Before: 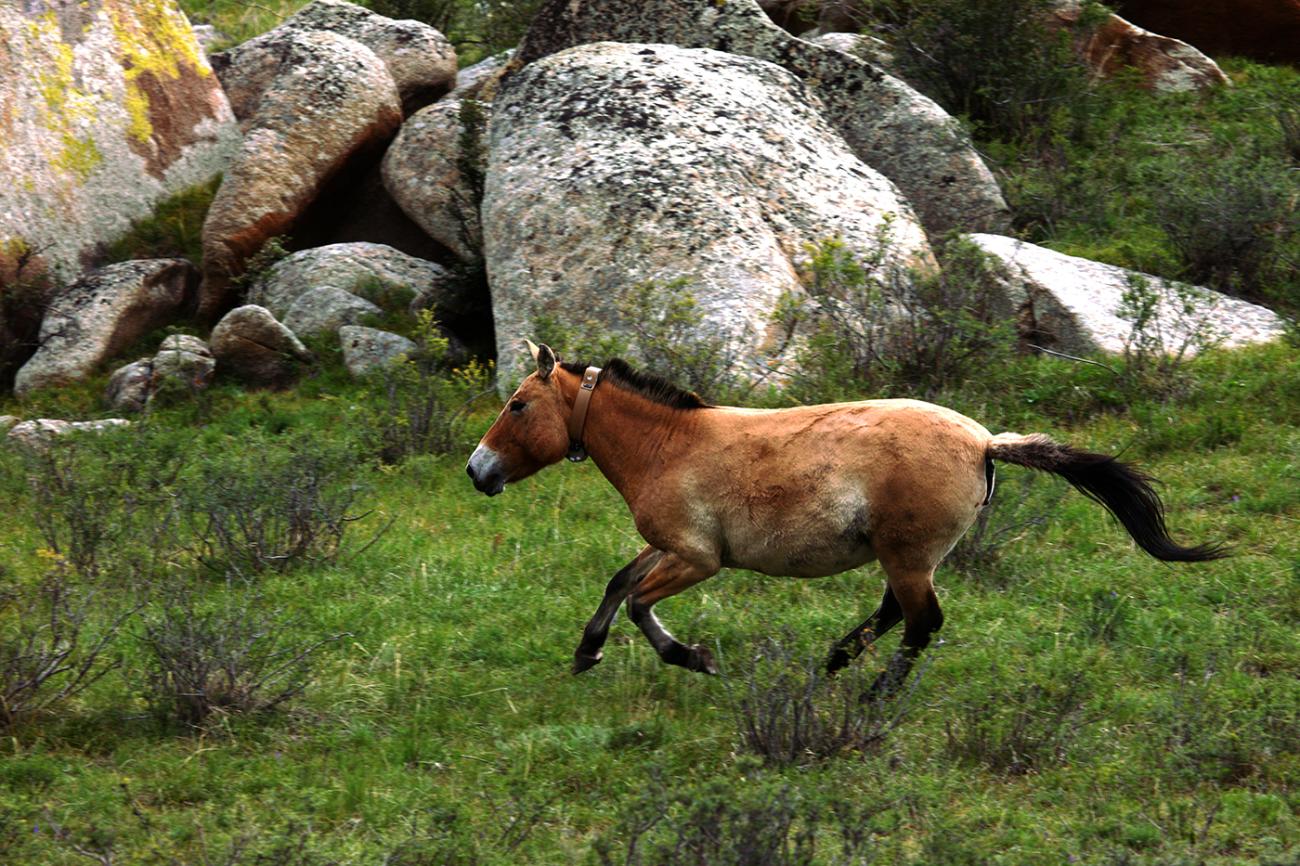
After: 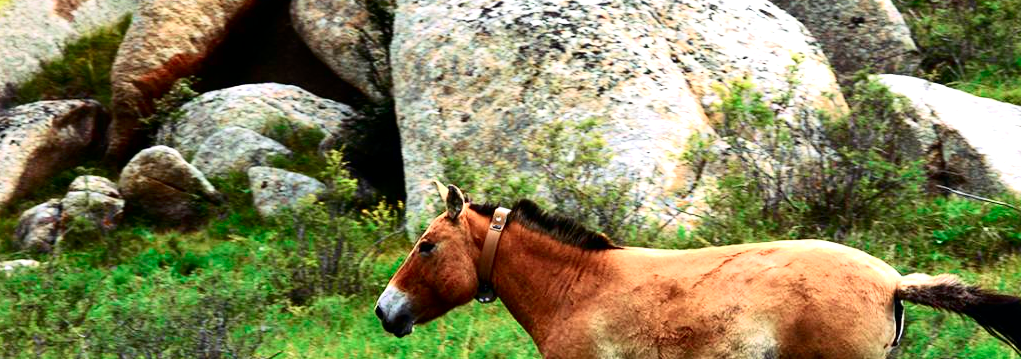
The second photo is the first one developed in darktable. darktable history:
tone curve: curves: ch0 [(0, 0) (0.051, 0.021) (0.11, 0.069) (0.249, 0.235) (0.452, 0.526) (0.596, 0.713) (0.703, 0.83) (0.851, 0.938) (1, 1)]; ch1 [(0, 0) (0.1, 0.038) (0.318, 0.221) (0.413, 0.325) (0.443, 0.412) (0.483, 0.474) (0.503, 0.501) (0.516, 0.517) (0.548, 0.568) (0.569, 0.599) (0.594, 0.634) (0.666, 0.701) (1, 1)]; ch2 [(0, 0) (0.453, 0.435) (0.479, 0.476) (0.504, 0.5) (0.529, 0.537) (0.556, 0.583) (0.584, 0.618) (0.824, 0.815) (1, 1)], color space Lab, independent channels, preserve colors none
exposure: black level correction 0.001, exposure 0.5 EV, compensate exposure bias true, compensate highlight preservation false
crop: left 7.036%, top 18.398%, right 14.379%, bottom 40.043%
